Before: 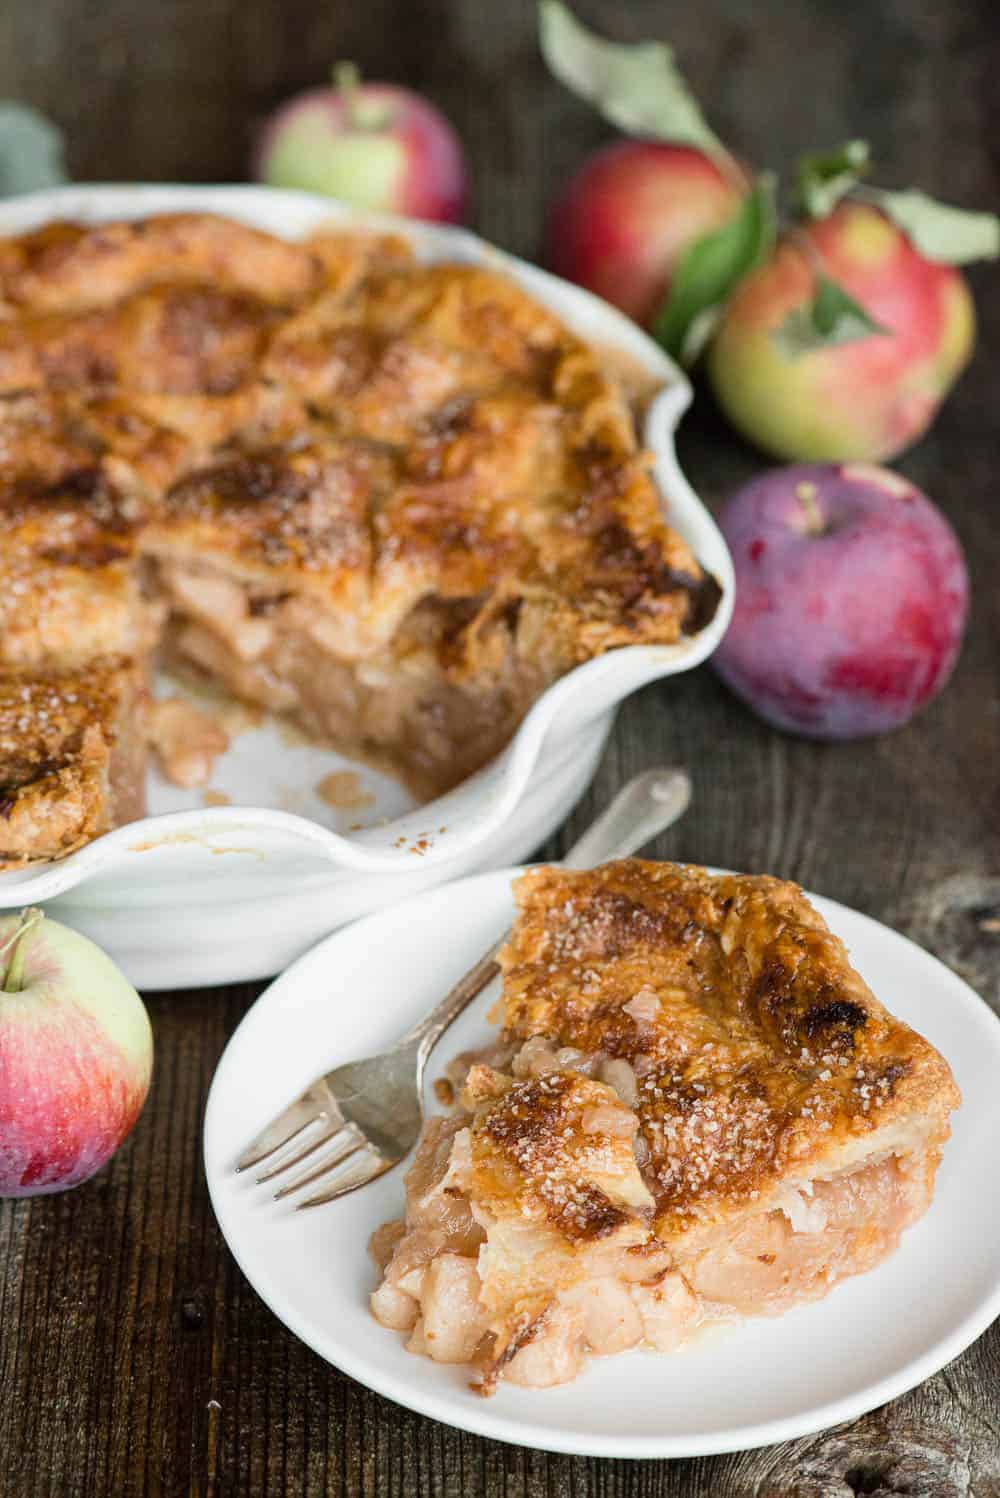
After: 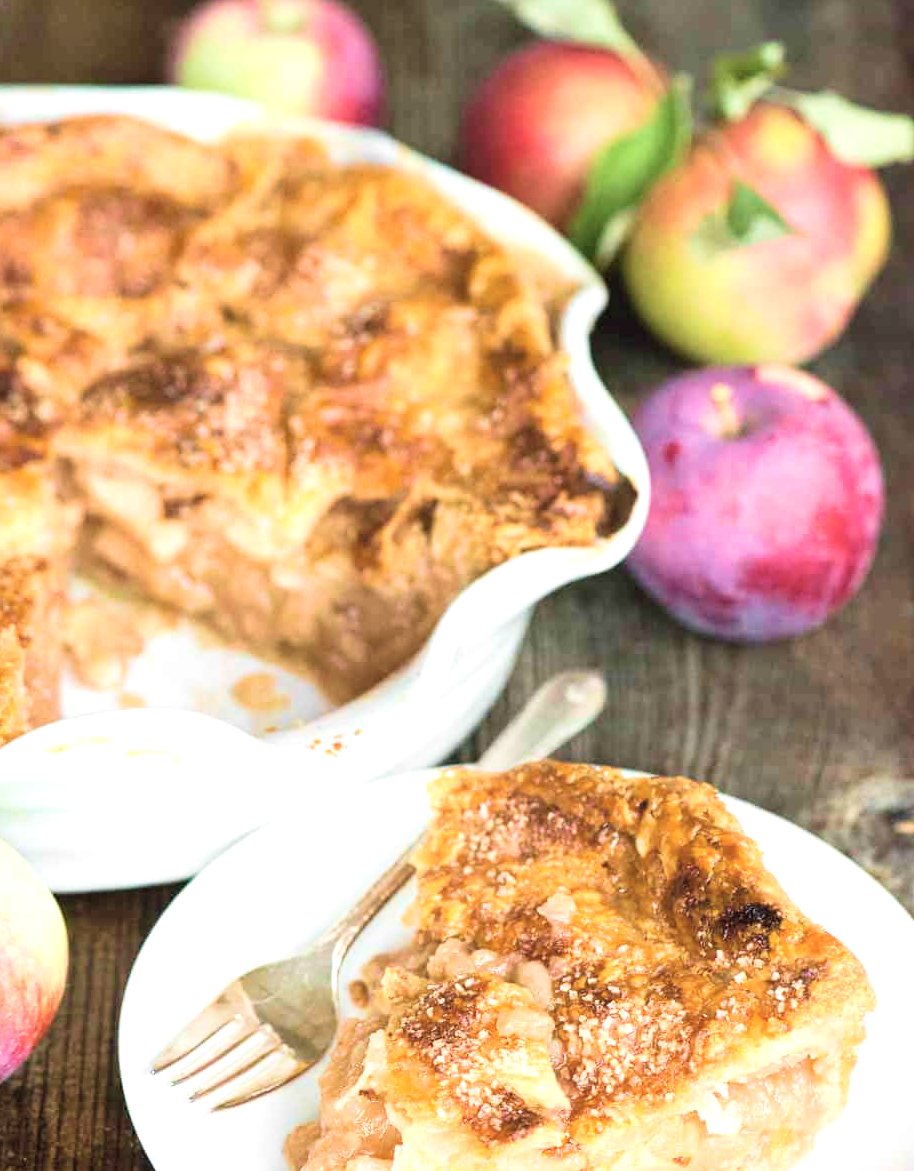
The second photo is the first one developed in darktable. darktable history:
contrast brightness saturation: contrast 0.141, brightness 0.207
exposure: black level correction 0, exposure 0.691 EV, compensate highlight preservation false
velvia: strength 49.52%
crop: left 8.518%, top 6.548%, bottom 15.253%
